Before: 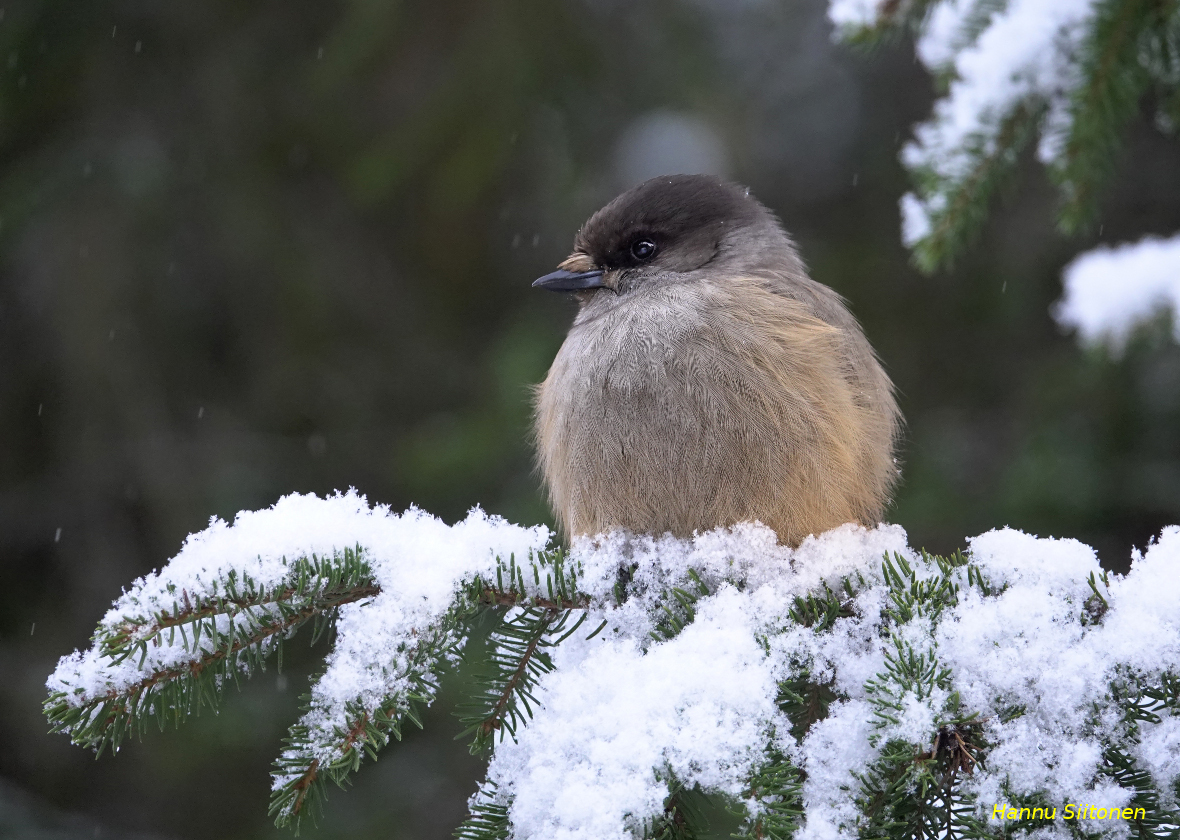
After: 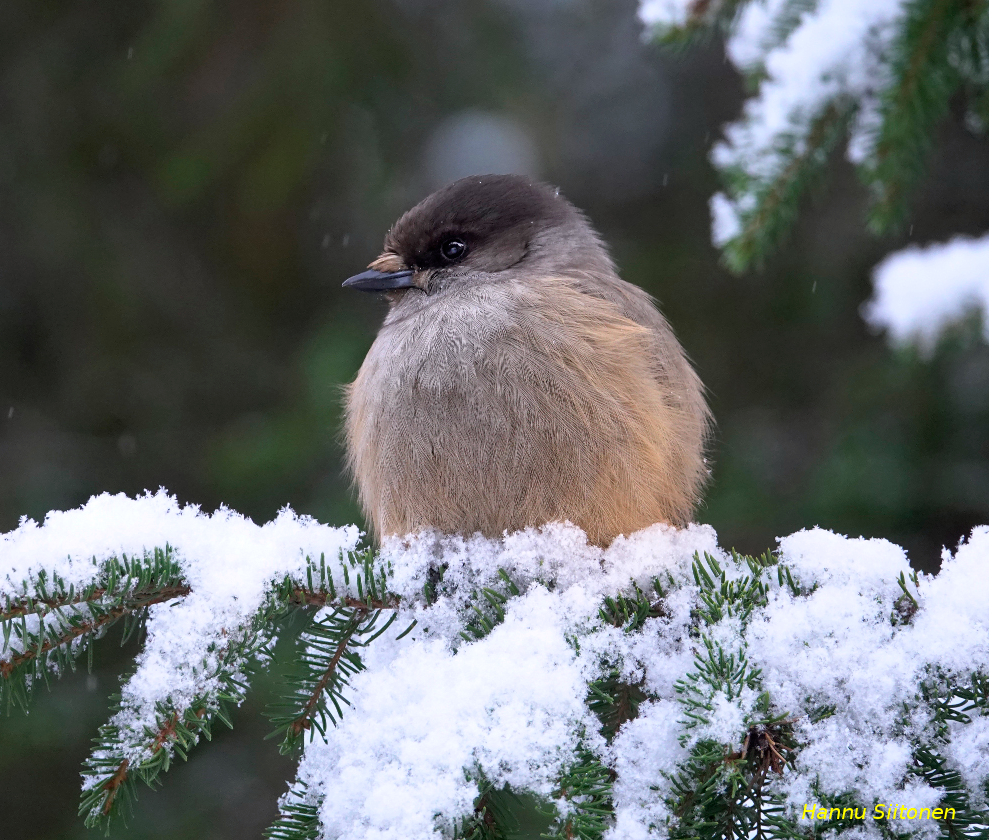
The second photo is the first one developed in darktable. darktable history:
white balance: red 1.004, blue 1.024
crop: left 16.145%
